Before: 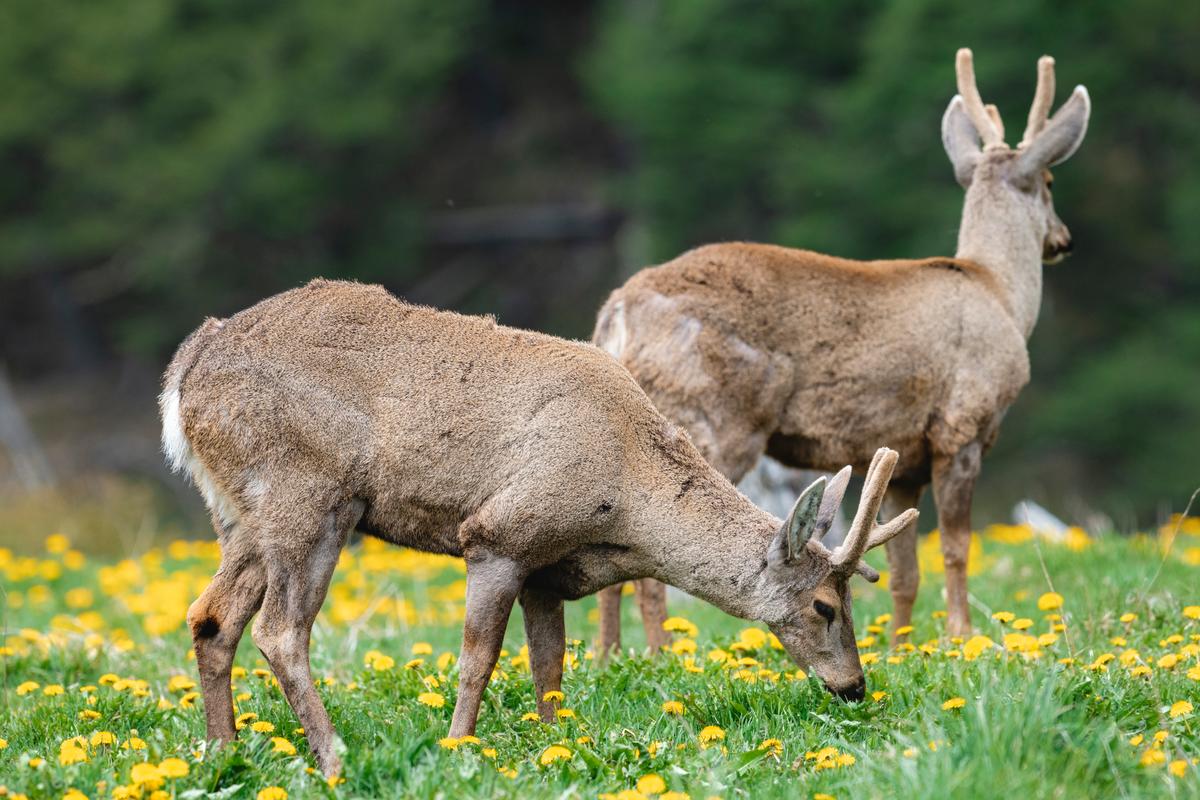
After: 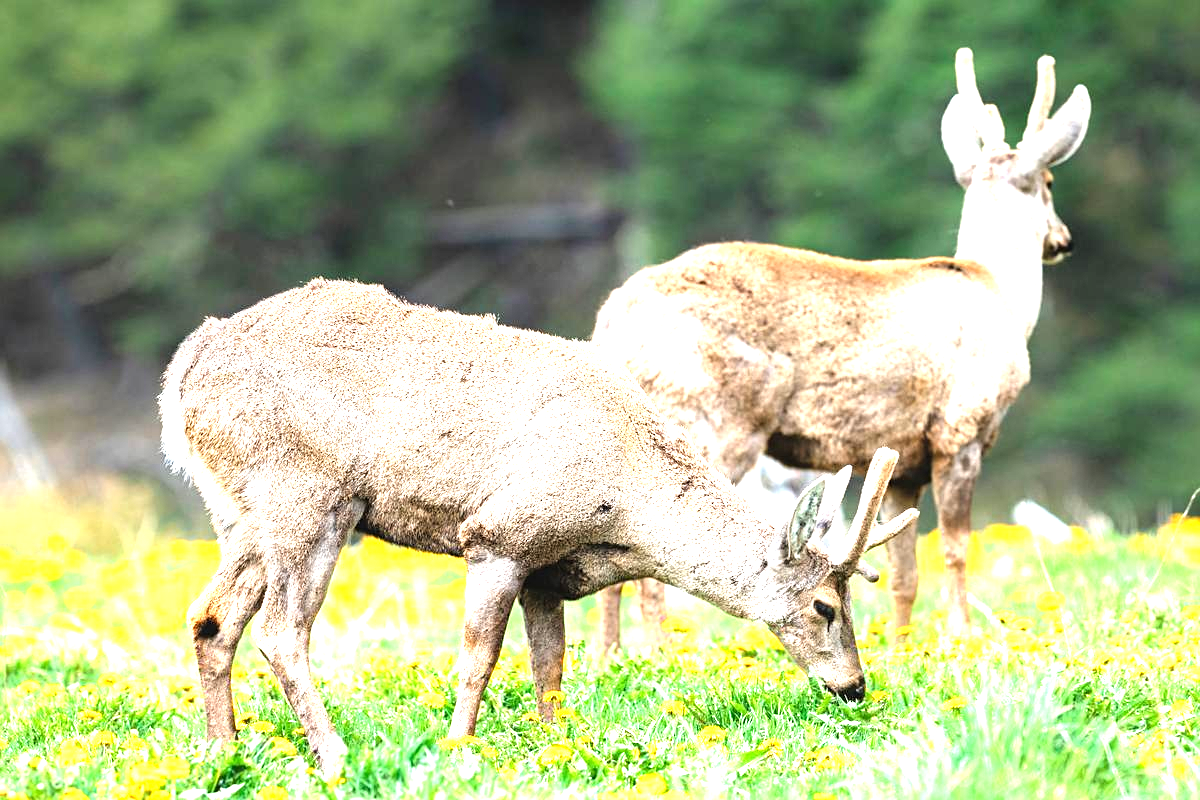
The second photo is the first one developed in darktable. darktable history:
tone equalizer: -8 EV -0.722 EV, -7 EV -0.714 EV, -6 EV -0.613 EV, -5 EV -0.378 EV, -3 EV 0.385 EV, -2 EV 0.6 EV, -1 EV 0.701 EV, +0 EV 0.767 EV
exposure: black level correction 0, exposure 1.199 EV, compensate highlight preservation false
sharpen: amount 0.216
